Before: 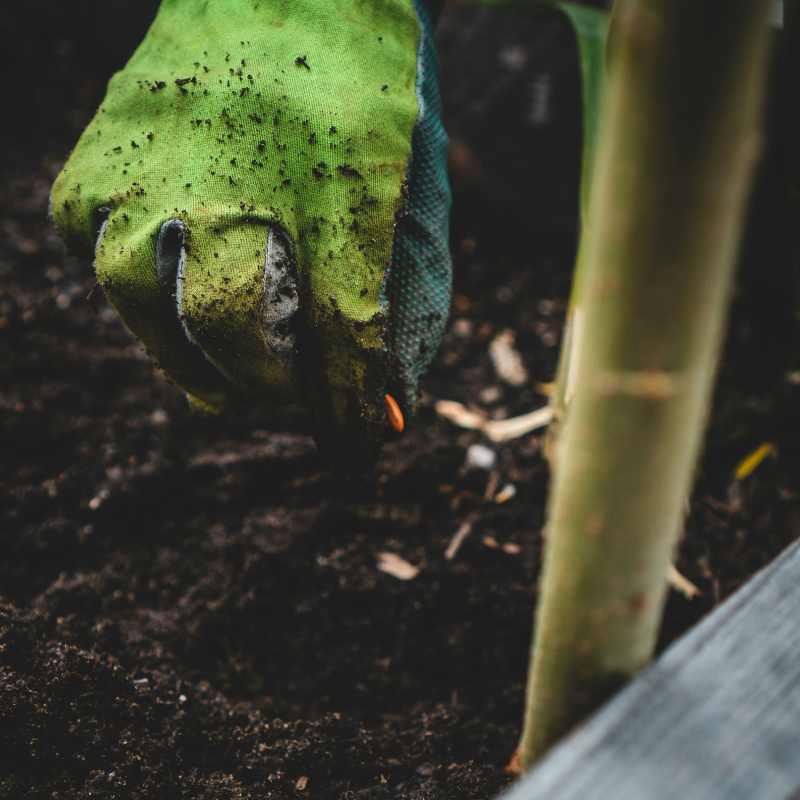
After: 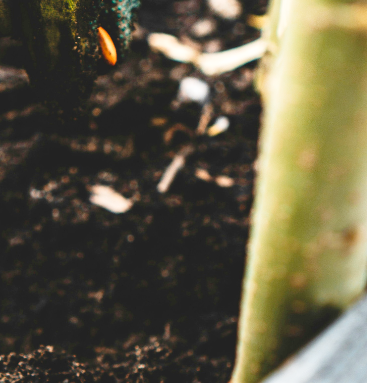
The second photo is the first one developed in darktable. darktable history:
base curve: curves: ch0 [(0, 0) (0.008, 0.007) (0.022, 0.029) (0.048, 0.089) (0.092, 0.197) (0.191, 0.399) (0.275, 0.534) (0.357, 0.65) (0.477, 0.78) (0.542, 0.833) (0.799, 0.973) (1, 1)], preserve colors none
crop: left 35.924%, top 45.929%, right 18.187%, bottom 6.101%
tone curve: curves: ch0 [(0, 0.036) (0.119, 0.115) (0.466, 0.498) (0.715, 0.767) (0.817, 0.865) (1, 0.998)]; ch1 [(0, 0) (0.377, 0.424) (0.442, 0.491) (0.487, 0.502) (0.514, 0.512) (0.536, 0.577) (0.66, 0.724) (1, 1)]; ch2 [(0, 0) (0.38, 0.405) (0.463, 0.443) (0.492, 0.486) (0.526, 0.541) (0.578, 0.598) (1, 1)], preserve colors none
exposure: exposure 0.296 EV, compensate highlight preservation false
